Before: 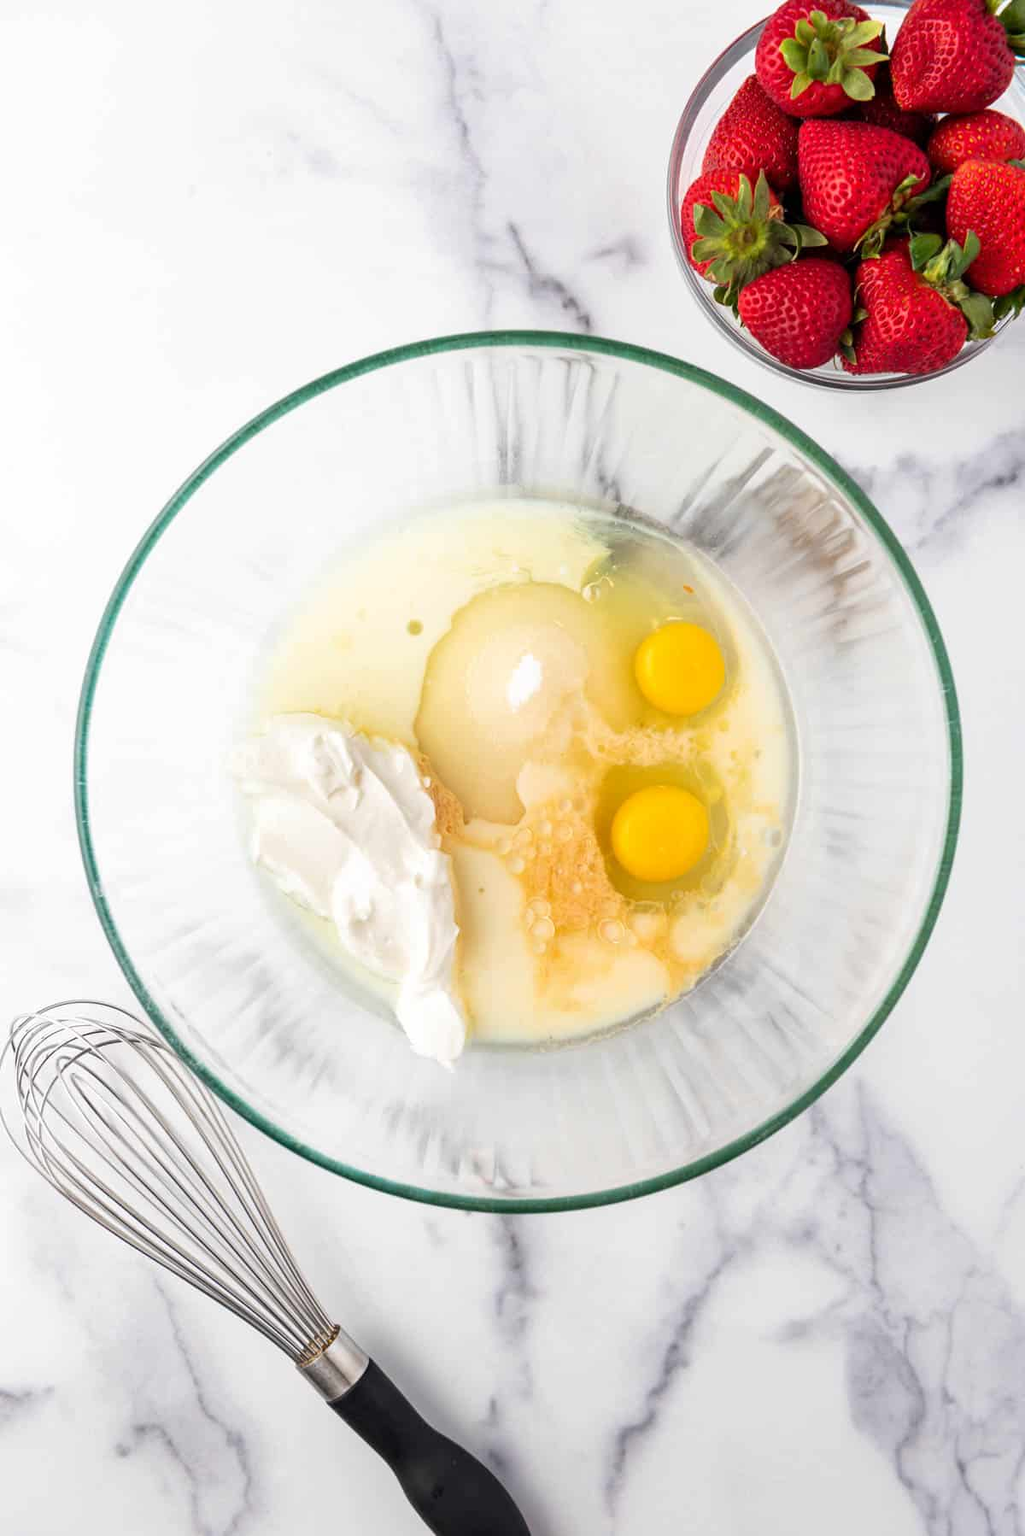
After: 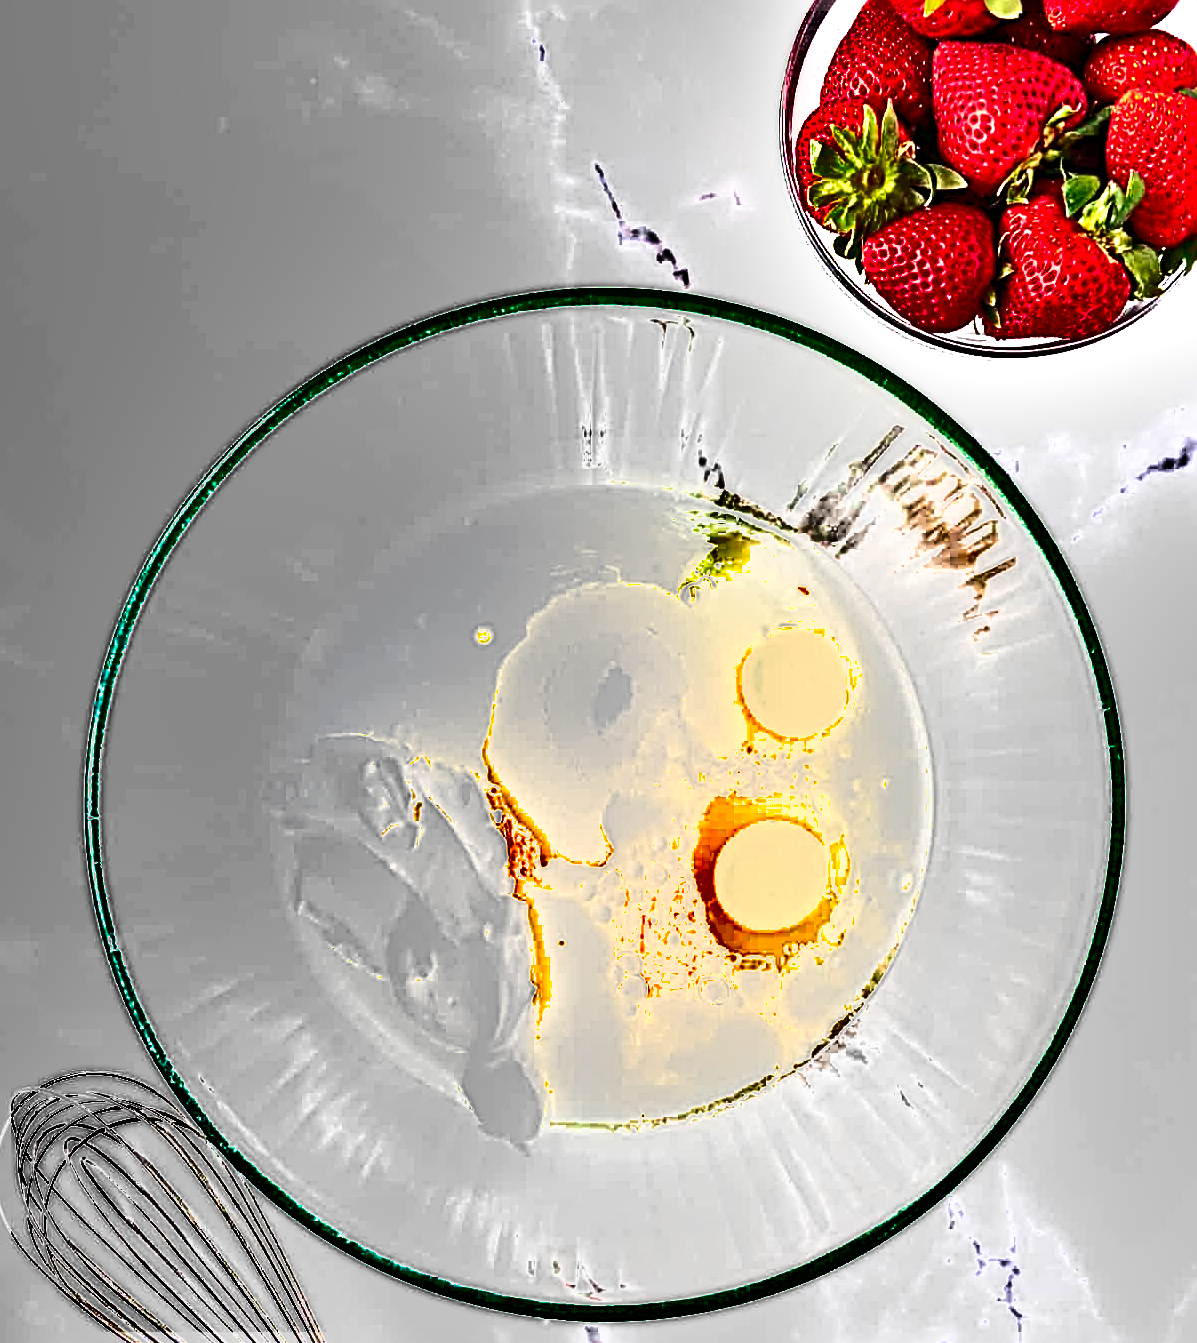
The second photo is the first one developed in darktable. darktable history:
crop: left 0.223%, top 5.544%, bottom 19.728%
base curve: curves: ch0 [(0, 0) (0.297, 0.298) (1, 1)], preserve colors none
shadows and highlights: shadows 81.7, white point adjustment -9.16, highlights -61.29, soften with gaussian
sharpen: radius 4.045, amount 1.985
exposure: black level correction 0, exposure 1.488 EV, compensate highlight preservation false
tone equalizer: edges refinement/feathering 500, mask exposure compensation -1.57 EV, preserve details no
contrast brightness saturation: contrast 0.218, brightness -0.187, saturation 0.236
velvia: on, module defaults
